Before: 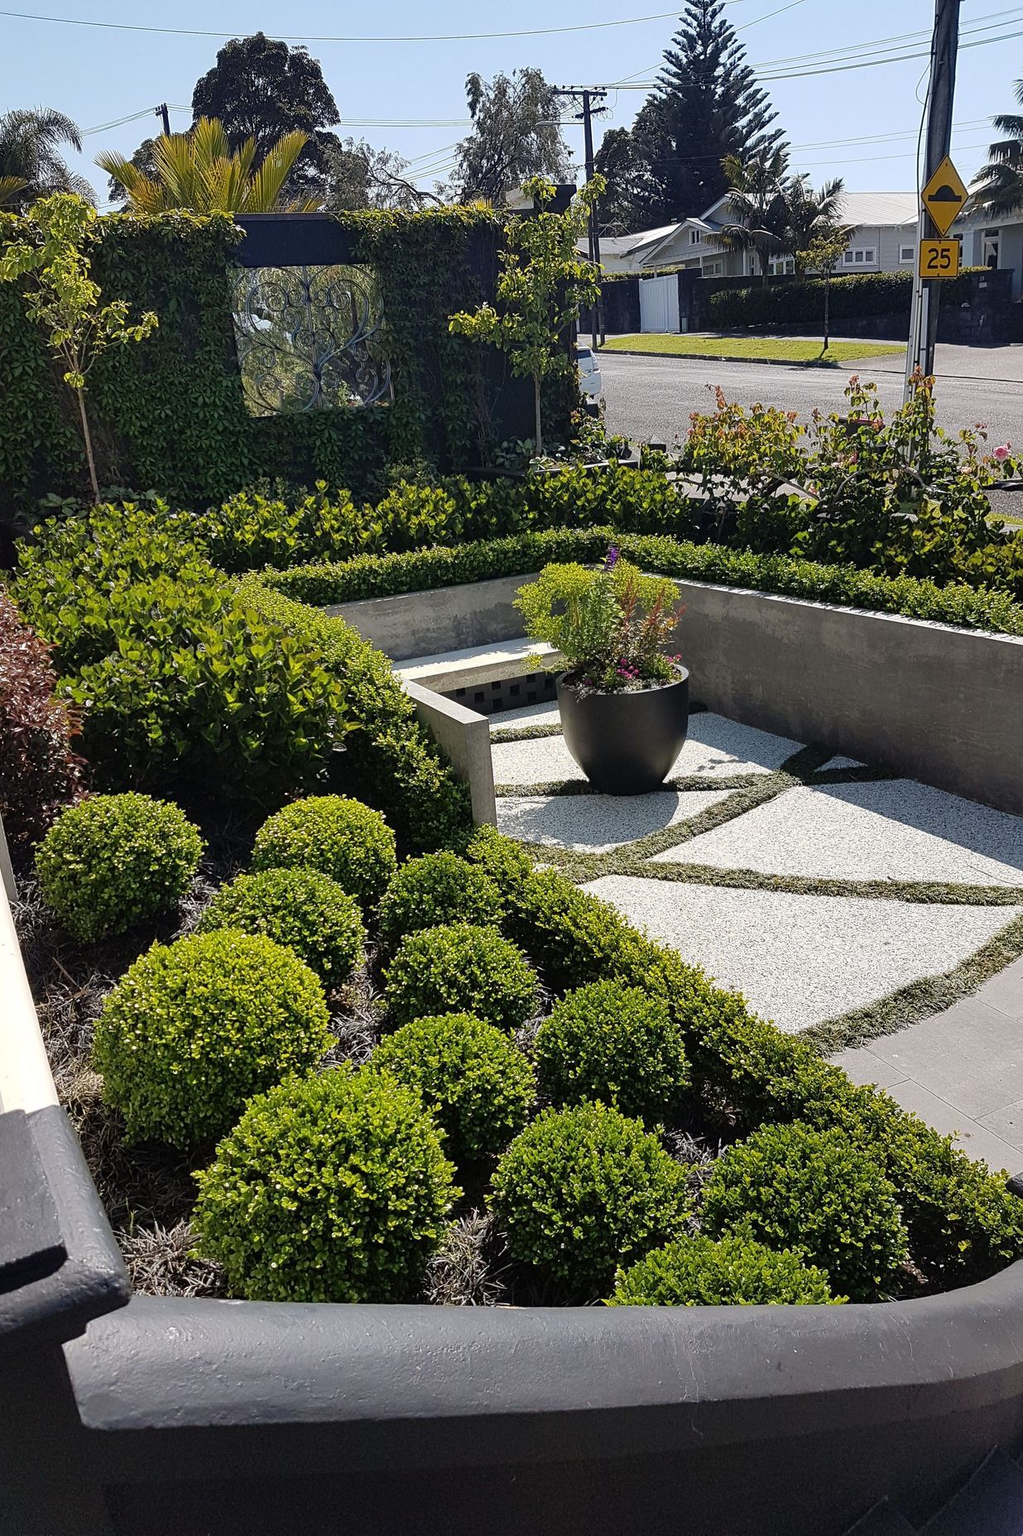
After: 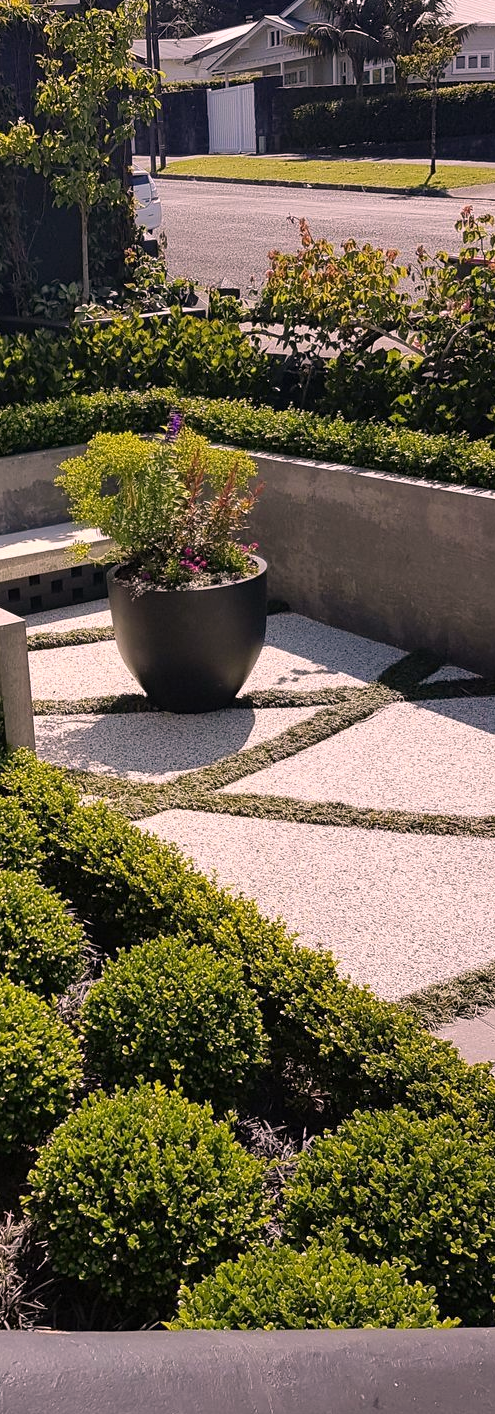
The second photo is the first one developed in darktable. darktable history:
crop: left 45.721%, top 13.393%, right 14.118%, bottom 10.01%
tone equalizer: on, module defaults
color correction: highlights a* 14.52, highlights b* 4.84
